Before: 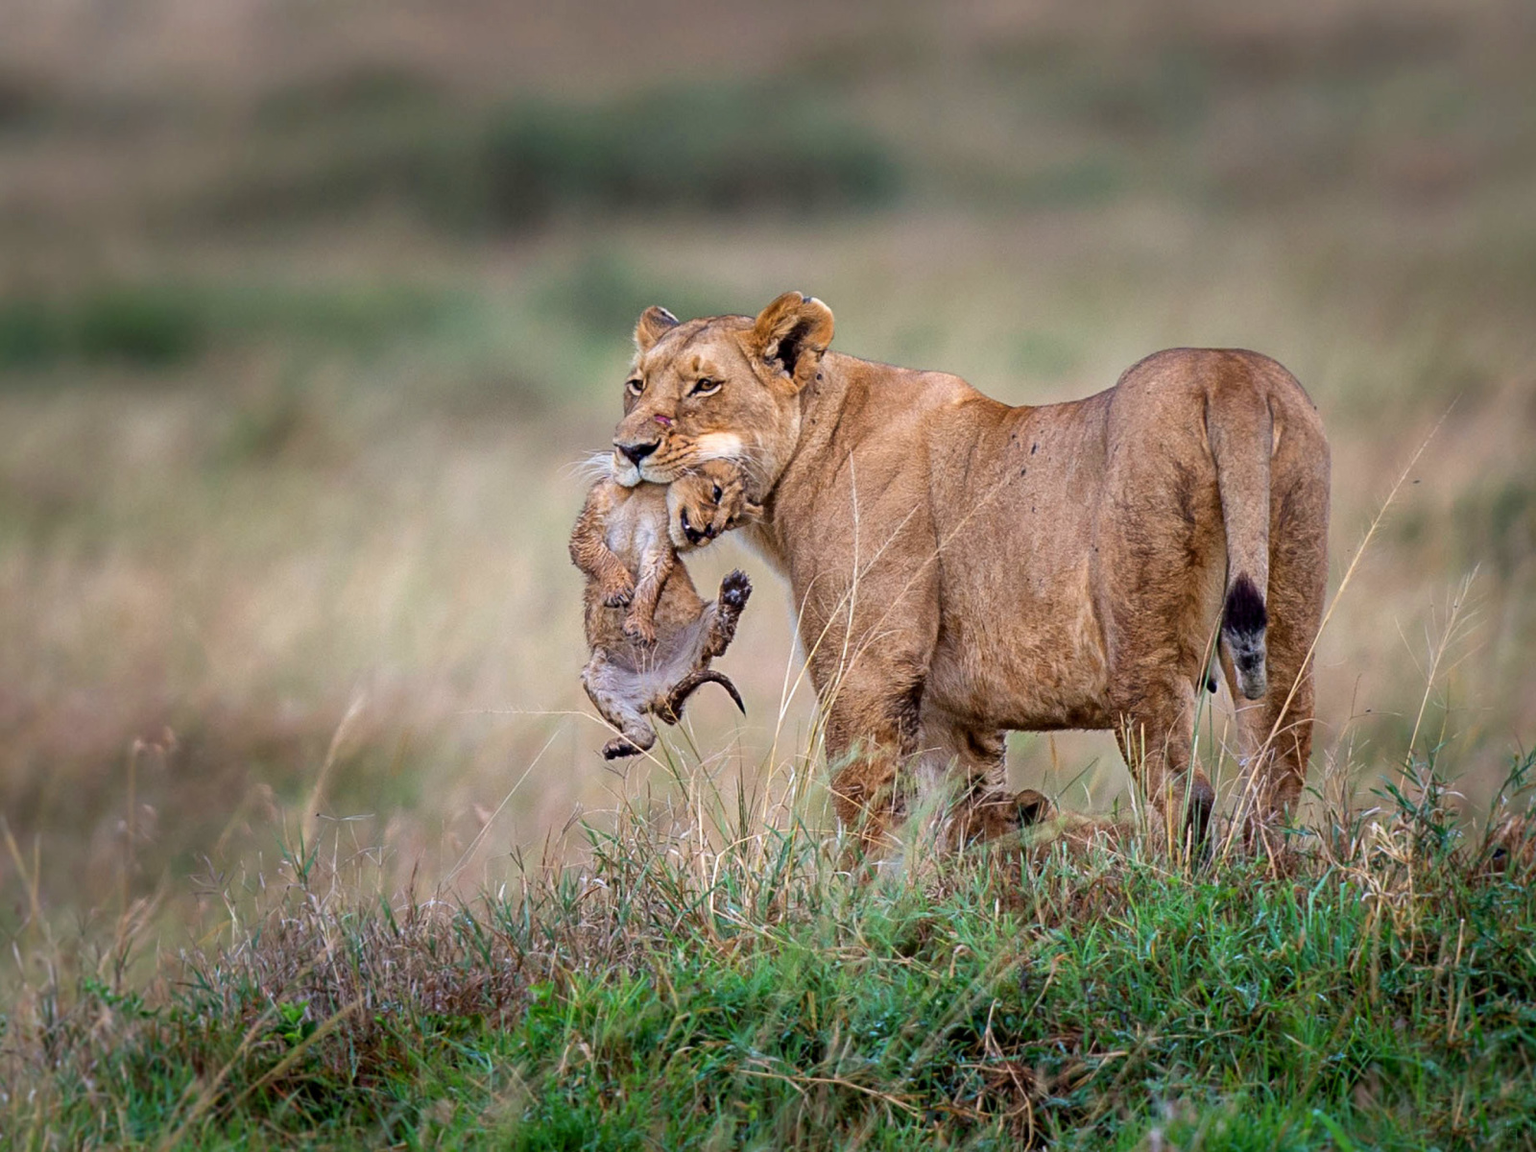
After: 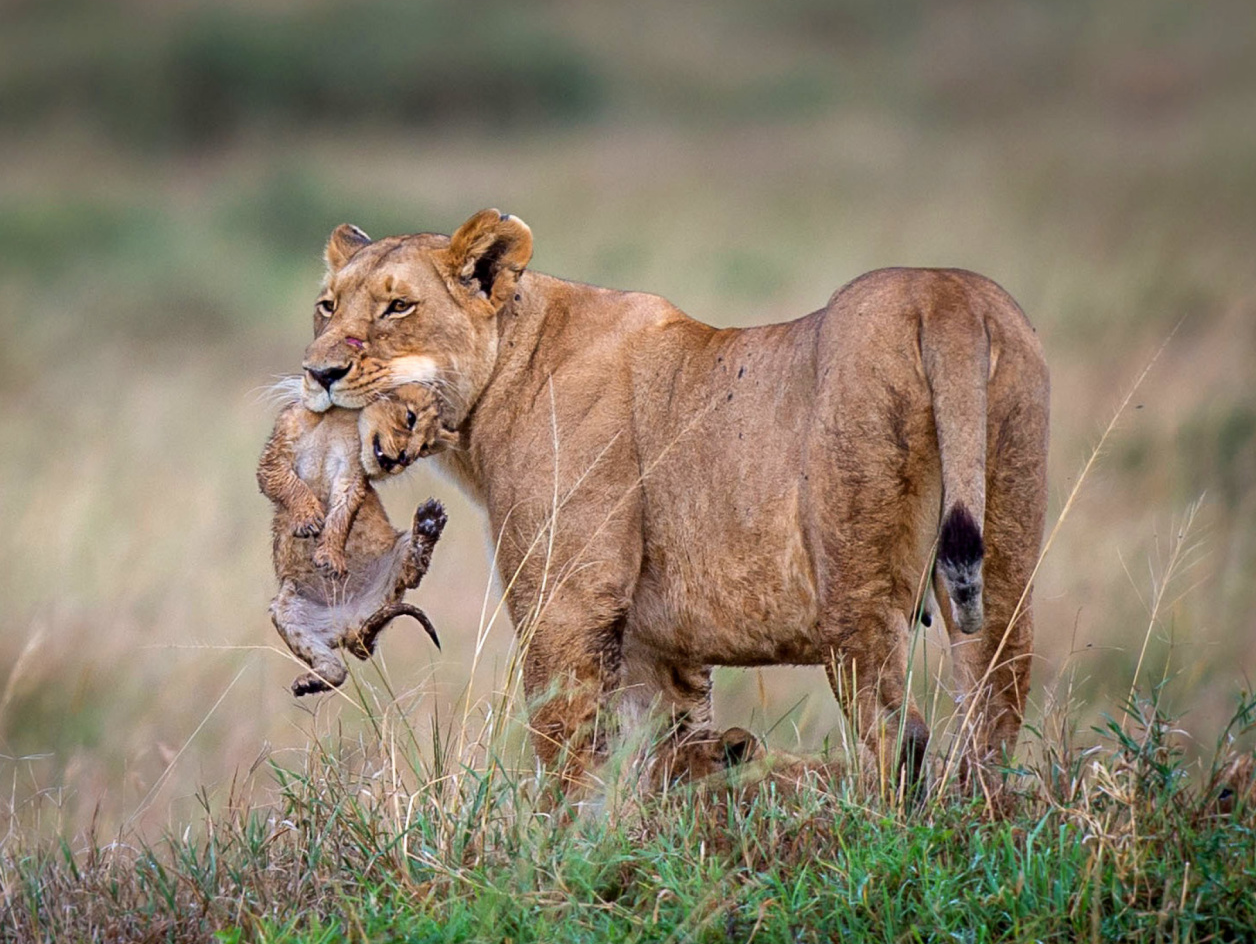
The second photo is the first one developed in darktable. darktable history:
crop and rotate: left 21.013%, top 7.969%, right 0.433%, bottom 13.31%
